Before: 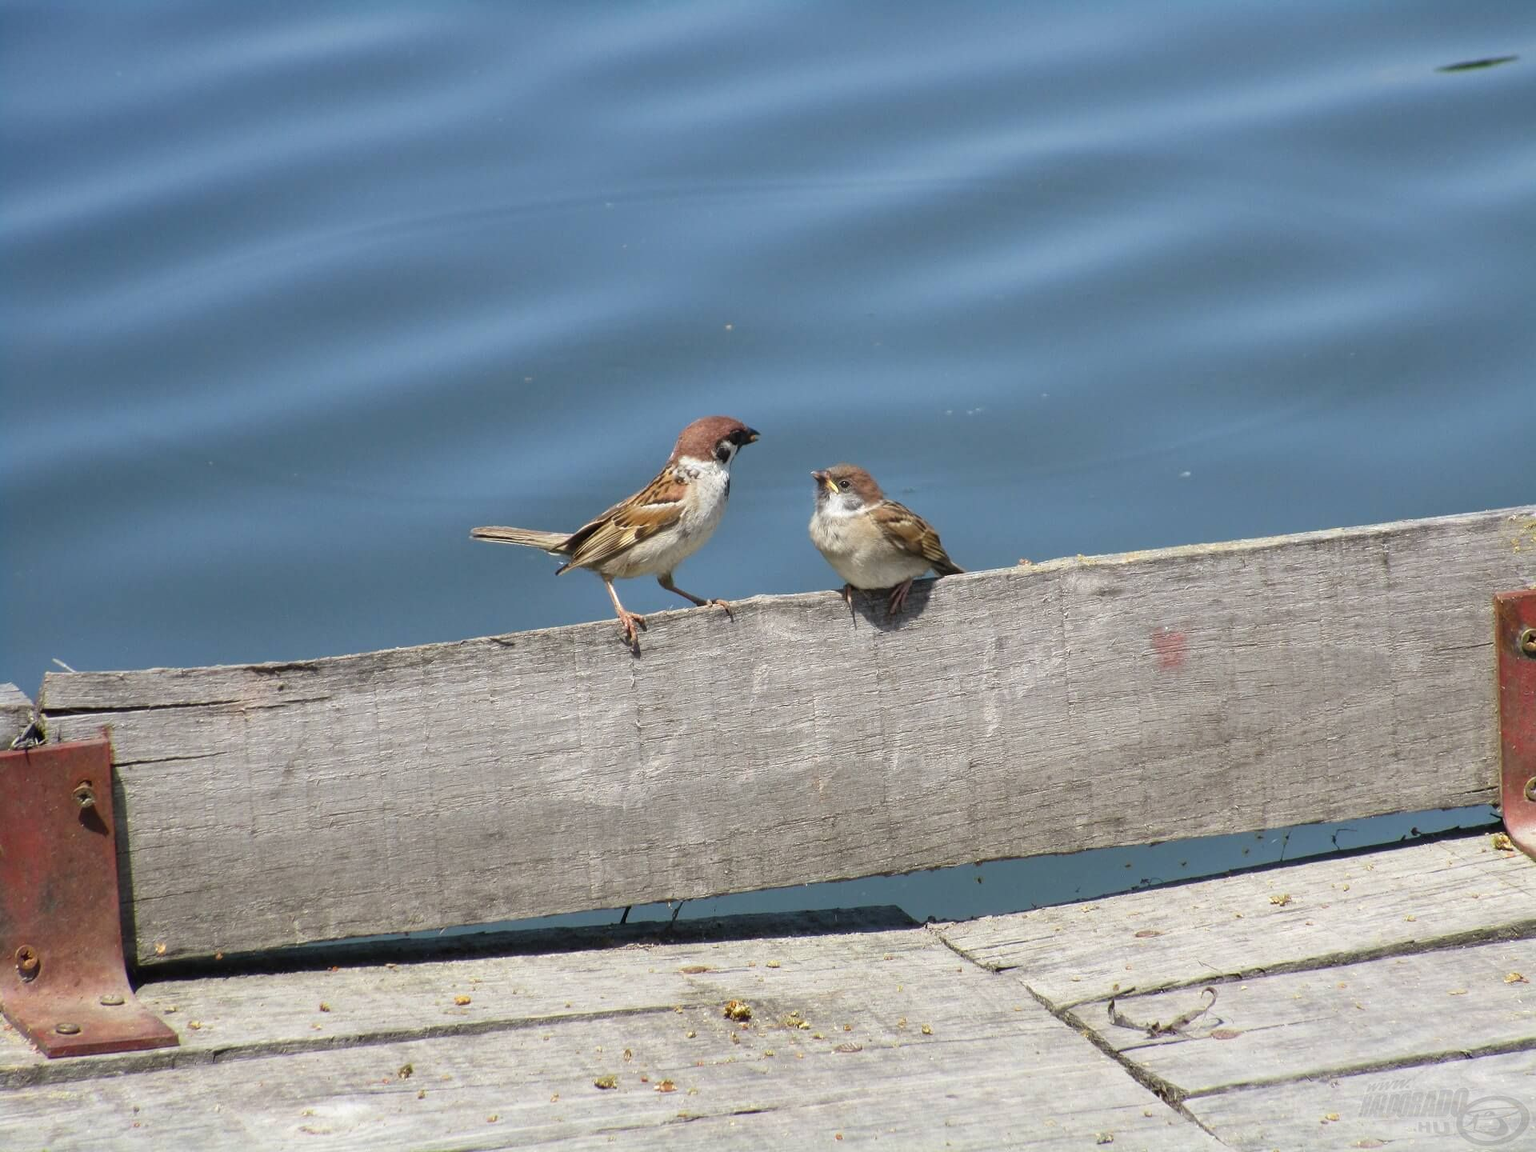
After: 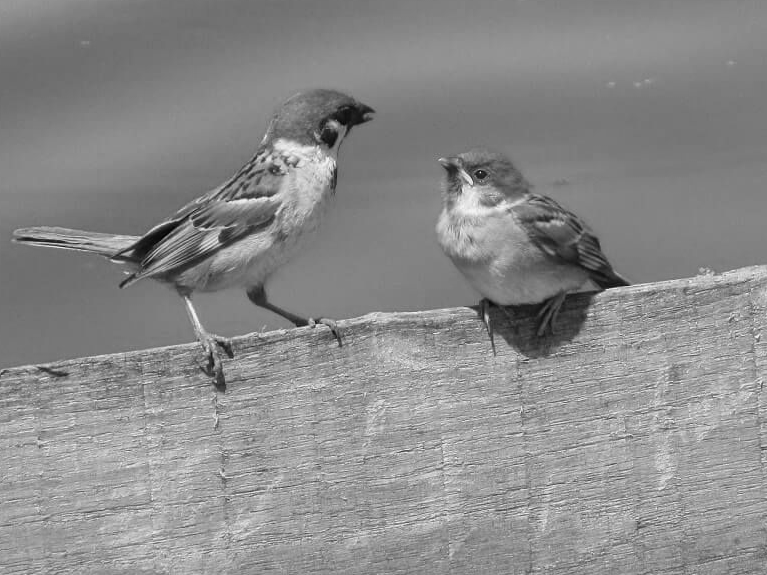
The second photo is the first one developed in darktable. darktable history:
color calibration: output gray [0.23, 0.37, 0.4, 0], gray › normalize channels true, illuminant same as pipeline (D50), adaptation XYZ, x 0.346, y 0.359, gamut compression 0
crop: left 30%, top 30%, right 30%, bottom 30%
